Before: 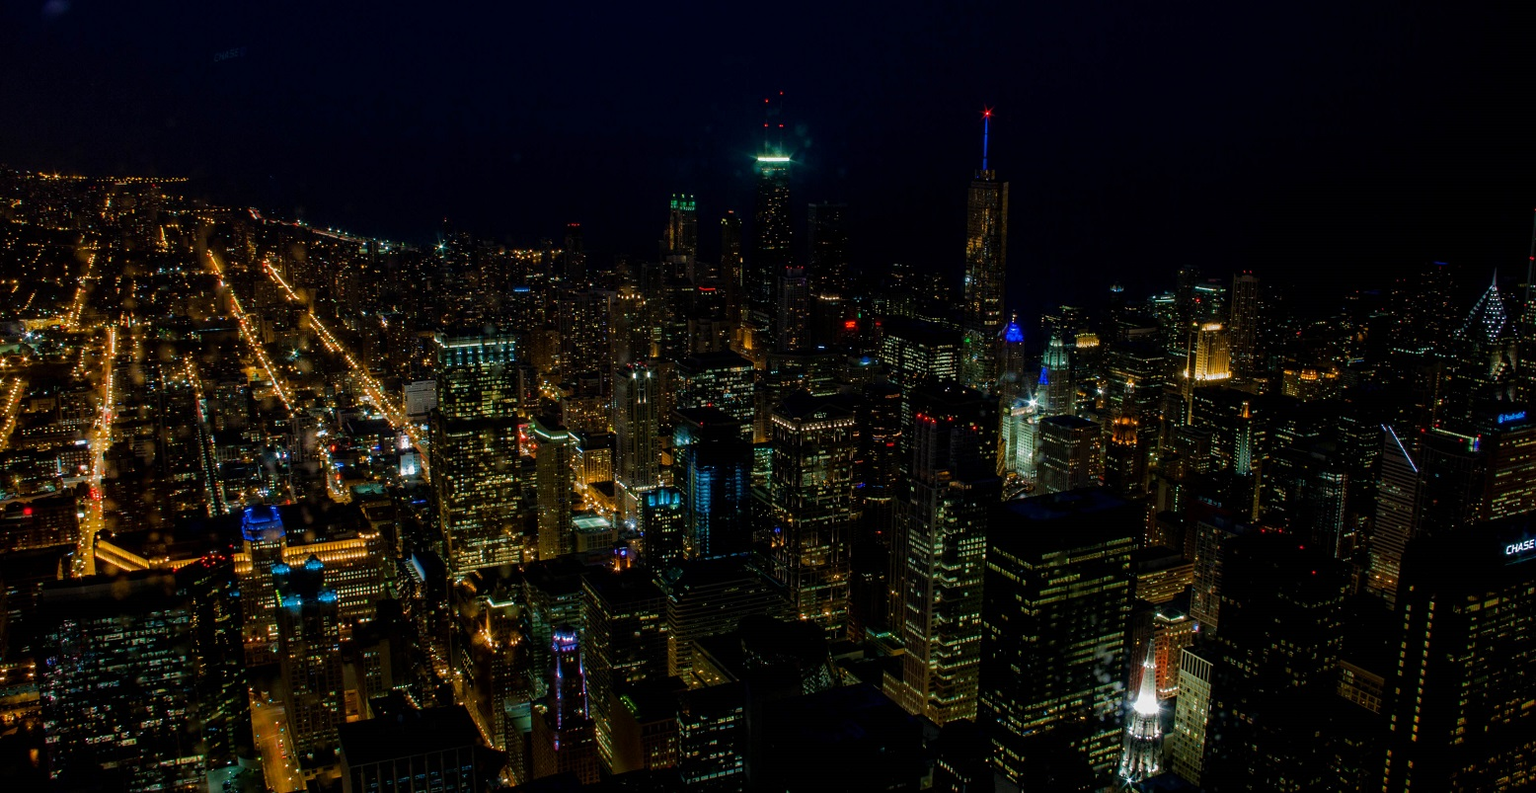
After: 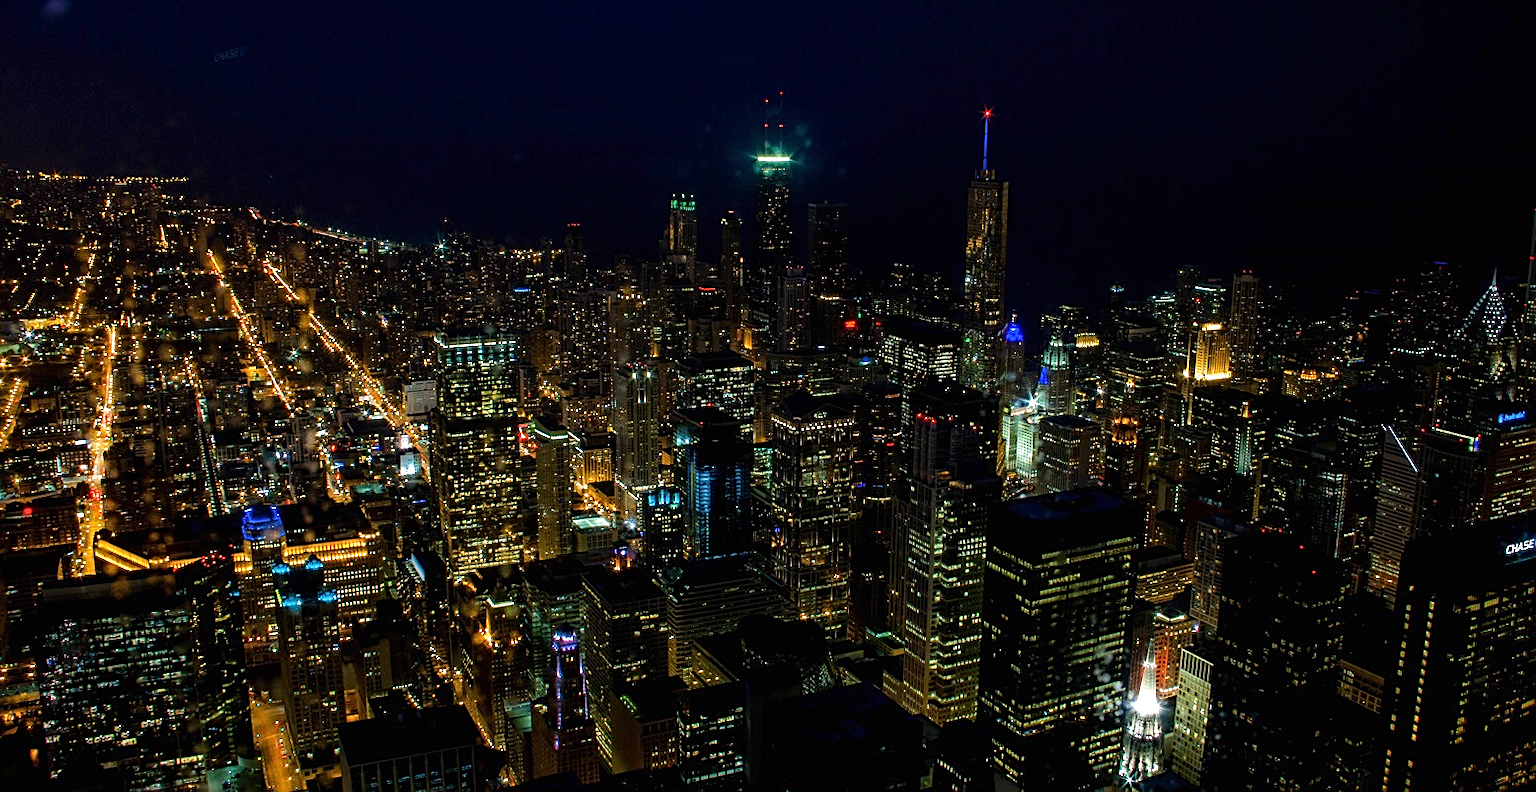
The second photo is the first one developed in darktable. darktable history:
sharpen: on, module defaults
exposure: black level correction 0, exposure 0.877 EV, compensate exposure bias true, compensate highlight preservation false
